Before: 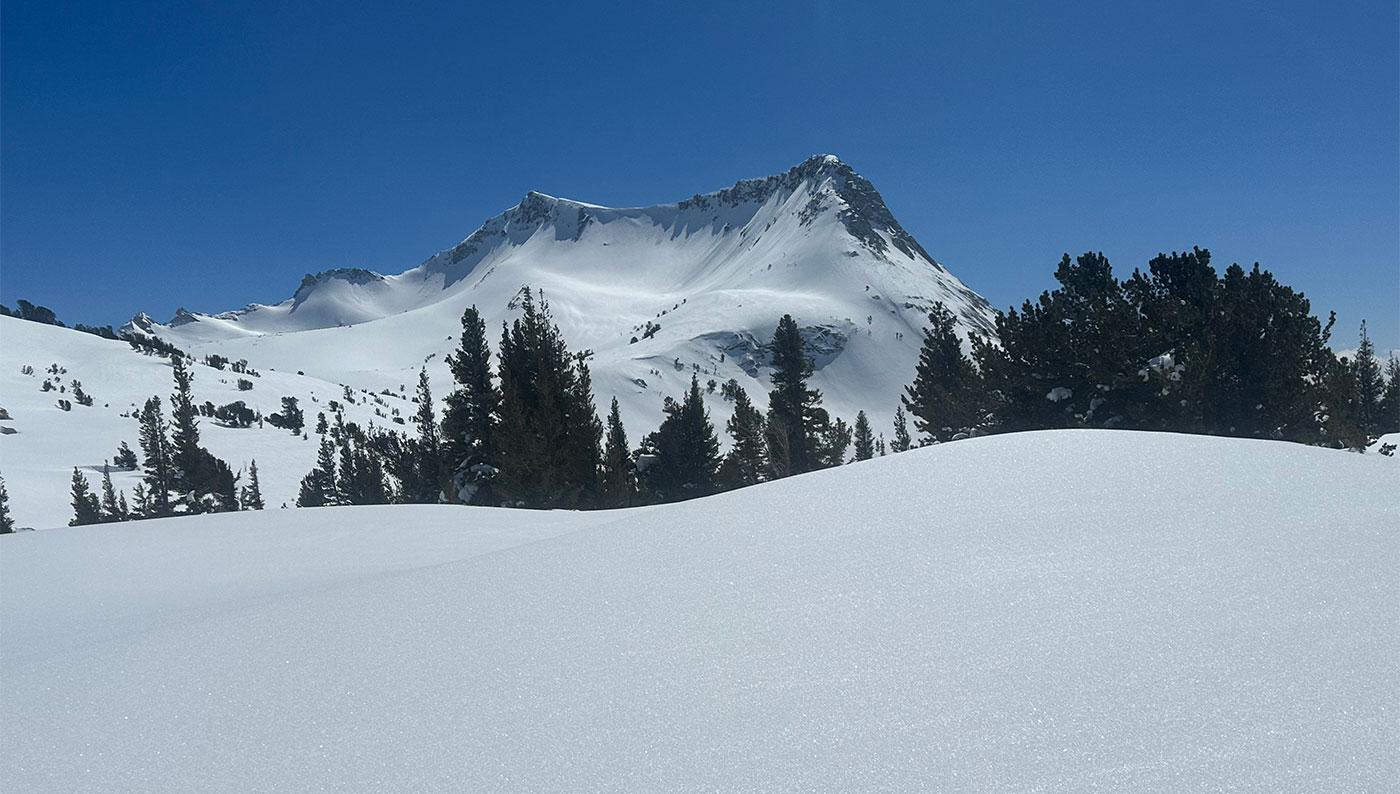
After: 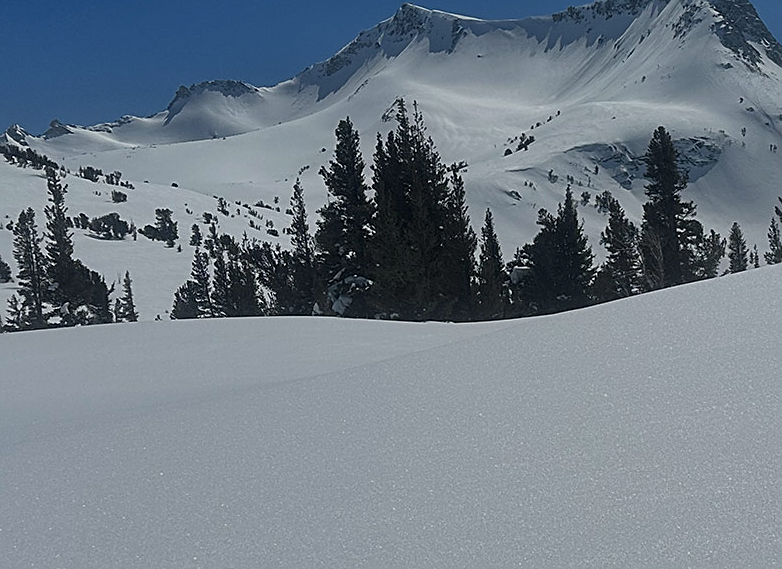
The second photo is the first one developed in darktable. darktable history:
tone equalizer: -8 EV -1.96 EV, -7 EV -1.98 EV, -6 EV -1.98 EV, -5 EV -1.97 EV, -4 EV -1.96 EV, -3 EV -1.97 EV, -2 EV -1.98 EV, -1 EV -1.62 EV, +0 EV -1.99 EV, smoothing 1
sharpen: on, module defaults
crop: left 9.028%, top 23.688%, right 35.11%, bottom 4.576%
exposure: black level correction 0, exposure 1.199 EV, compensate highlight preservation false
contrast brightness saturation: saturation -0.064
